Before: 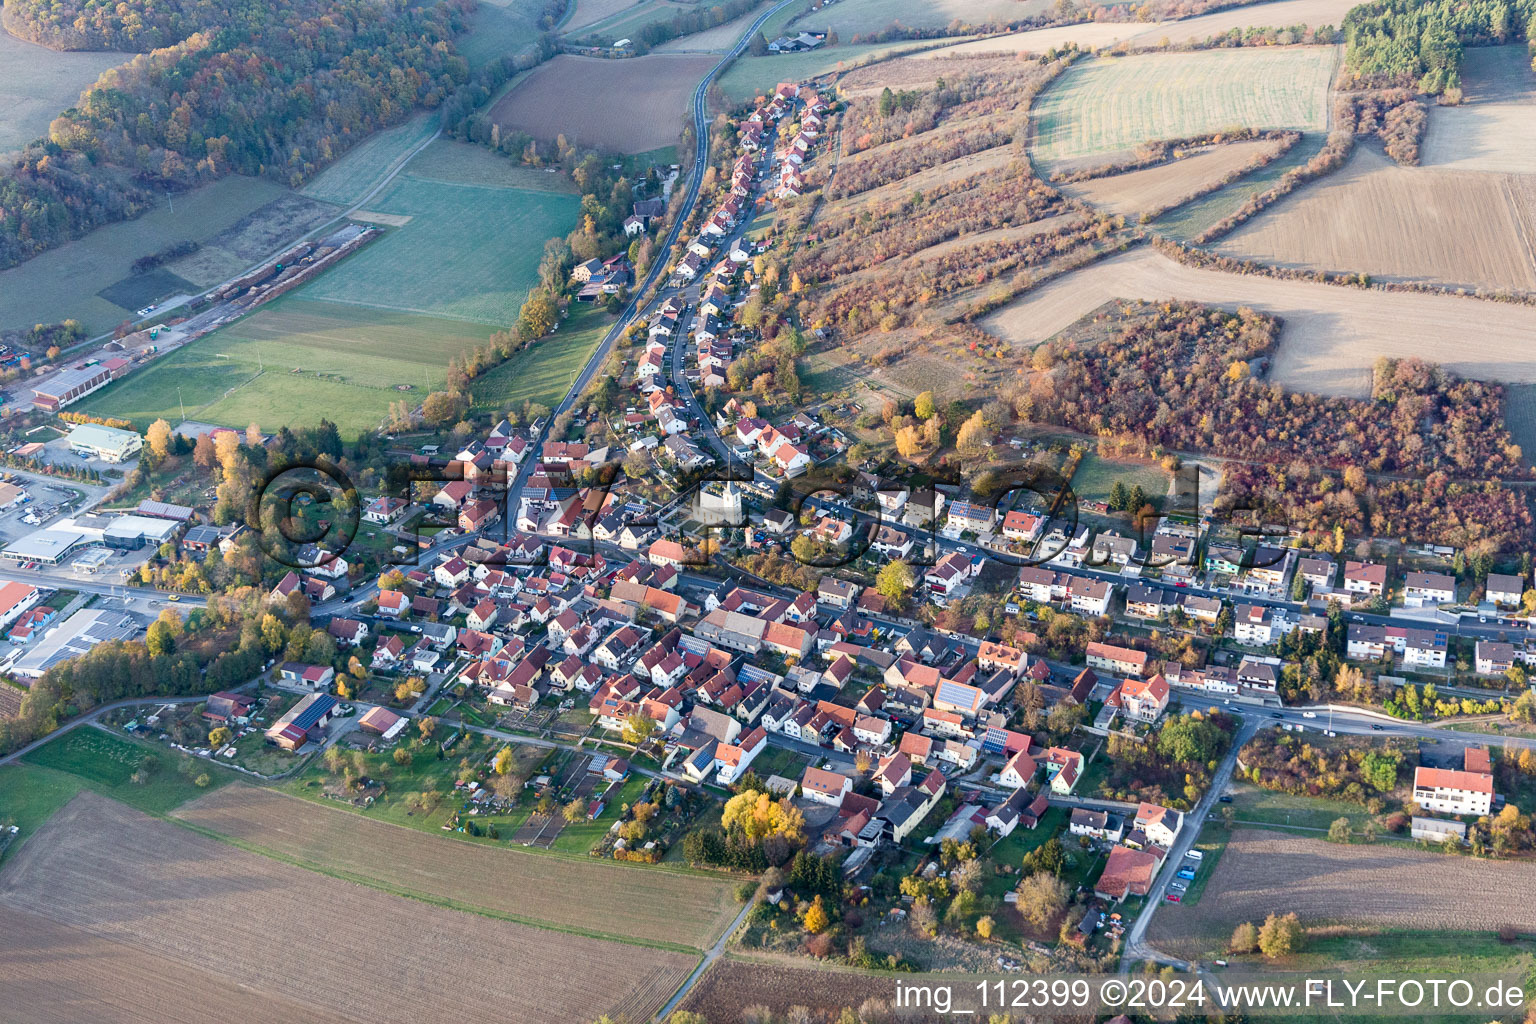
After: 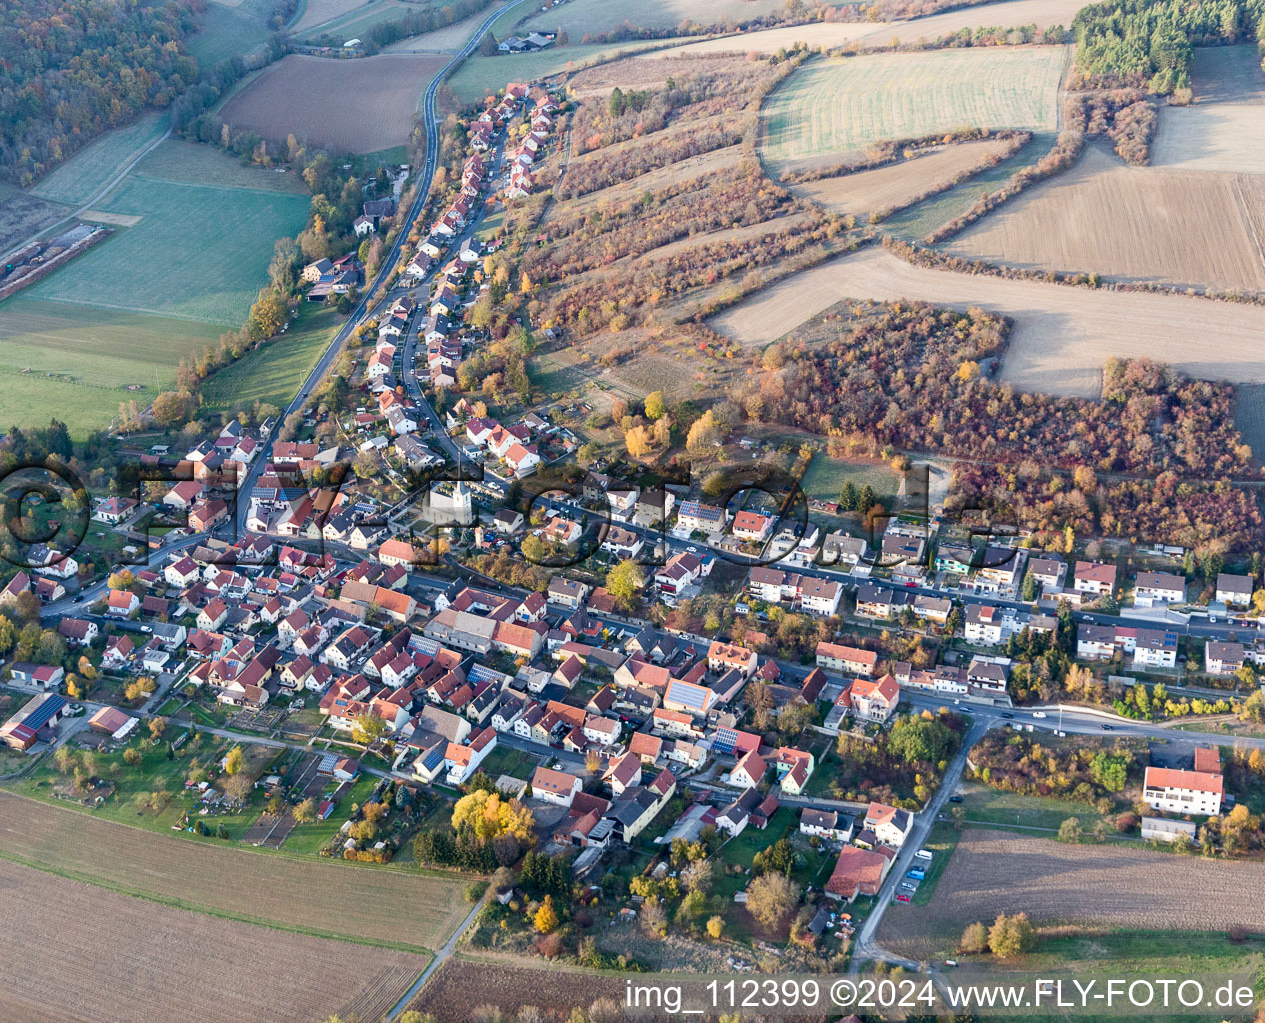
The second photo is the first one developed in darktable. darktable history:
crop: left 17.584%, bottom 0.028%
